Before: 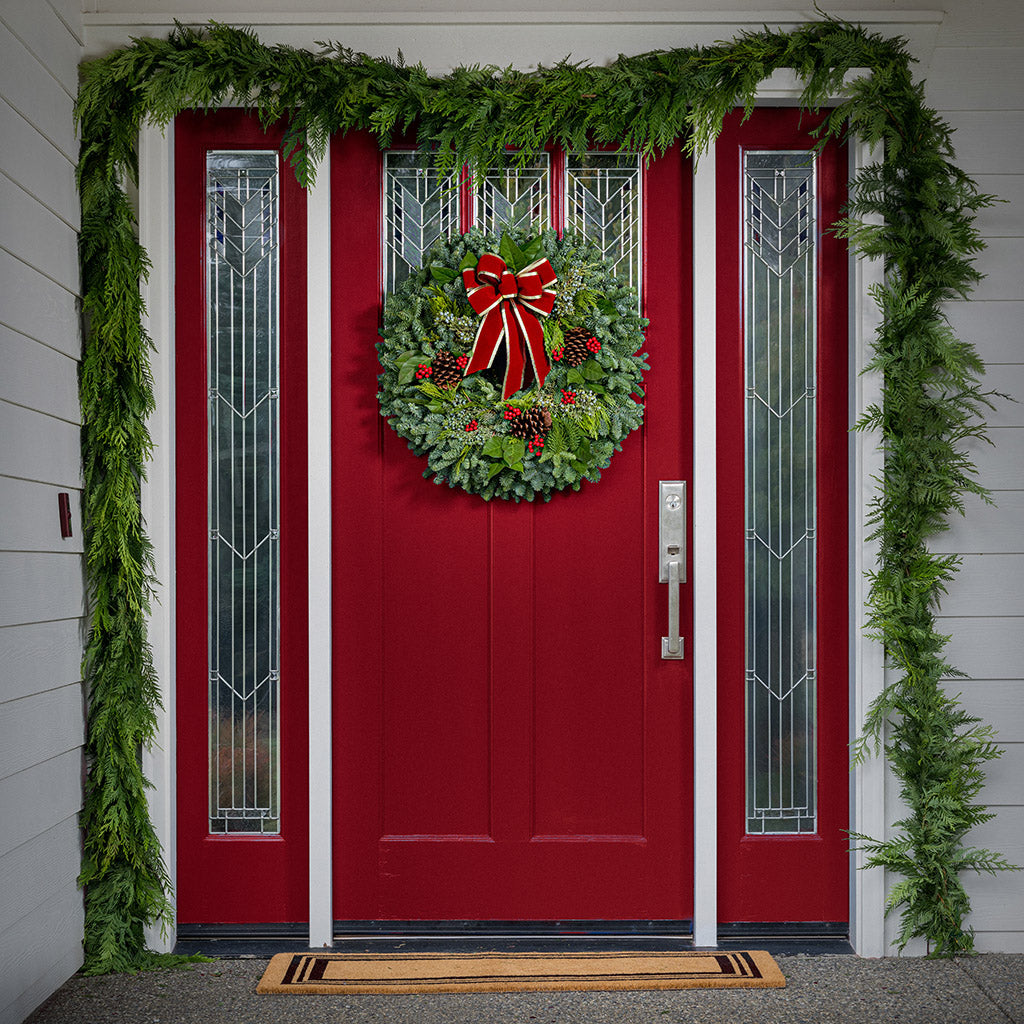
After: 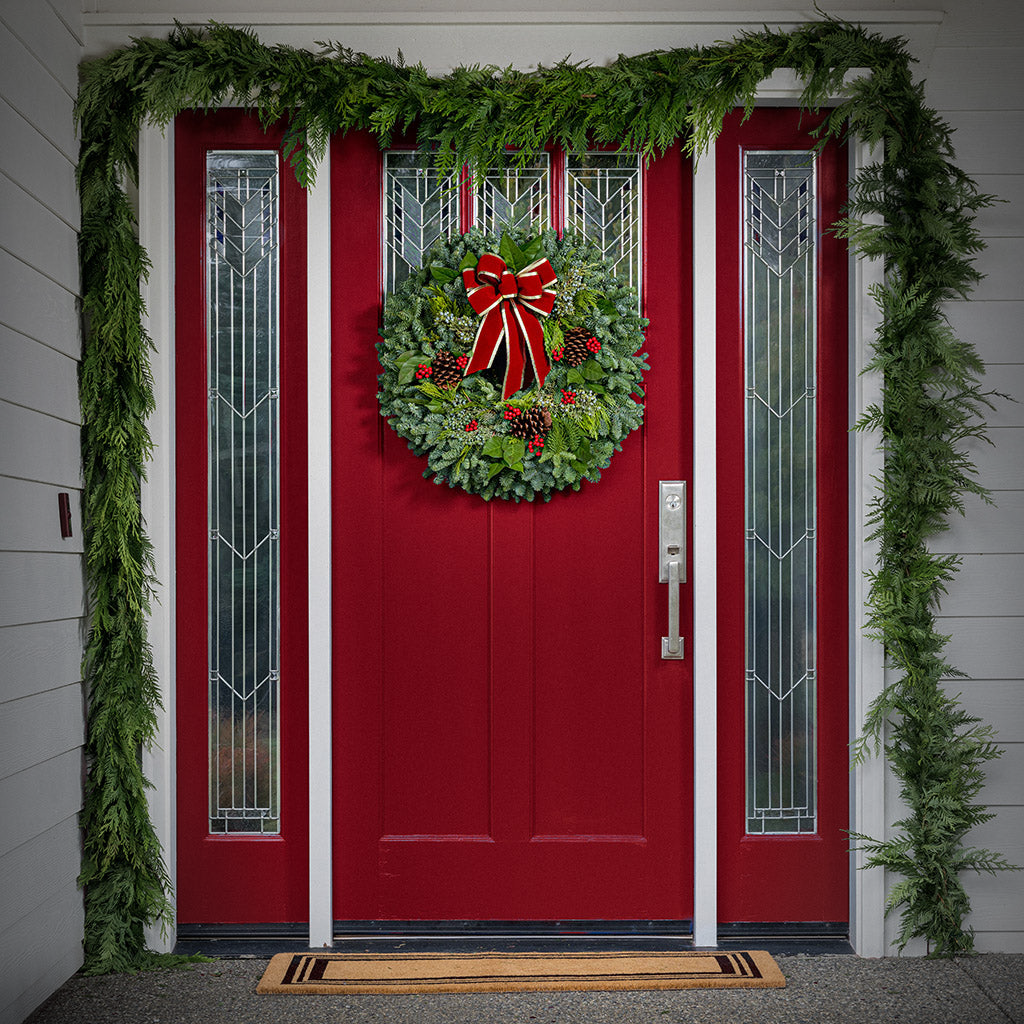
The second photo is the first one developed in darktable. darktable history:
vignetting: fall-off start 97%, fall-off radius 100%, width/height ratio 0.609, unbound false
tone equalizer: on, module defaults
